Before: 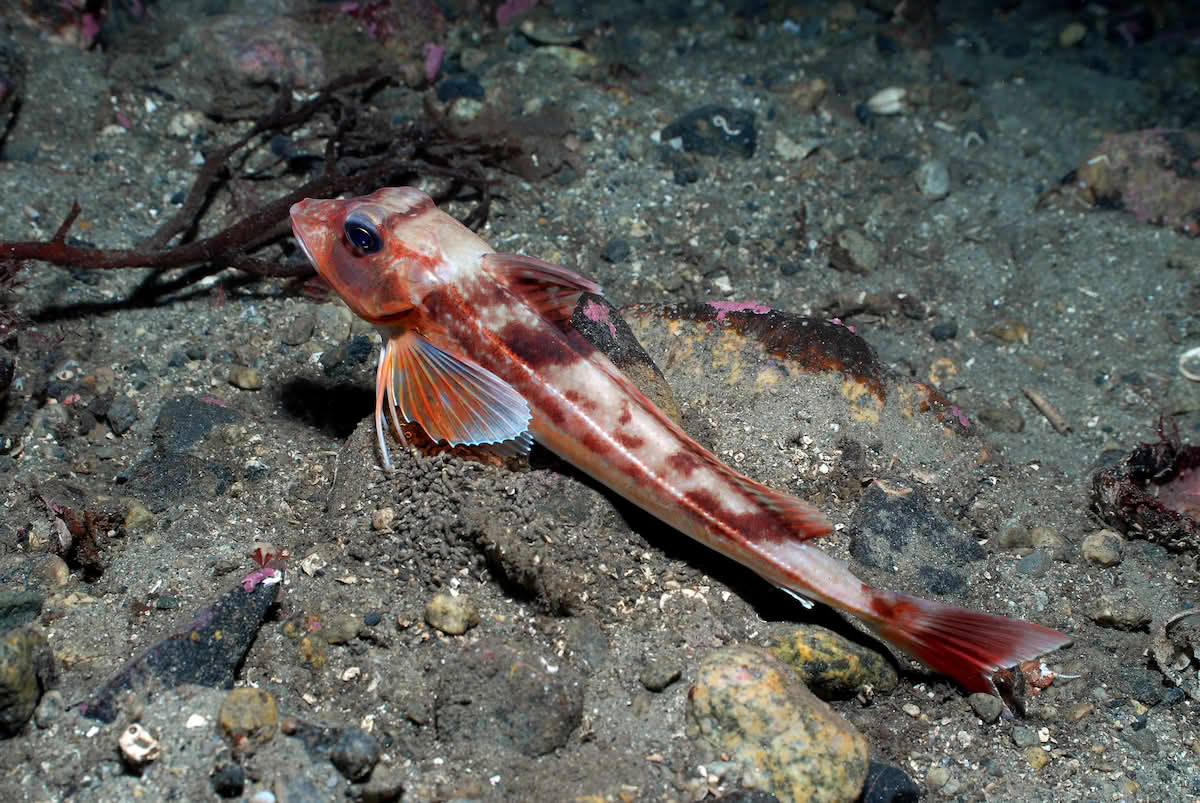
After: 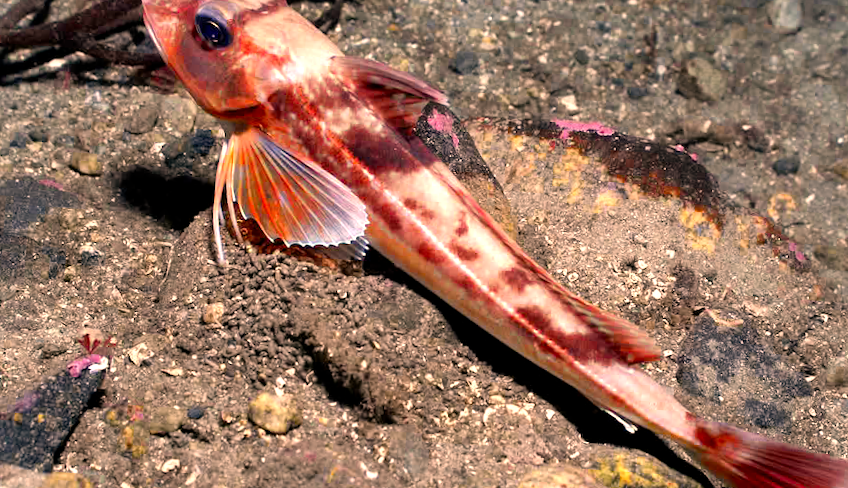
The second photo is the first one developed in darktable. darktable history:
crop and rotate: angle -4.02°, left 9.823%, top 21.079%, right 12.192%, bottom 11.915%
exposure: exposure 0.647 EV, compensate highlight preservation false
color correction: highlights a* 21.8, highlights b* 21.83
